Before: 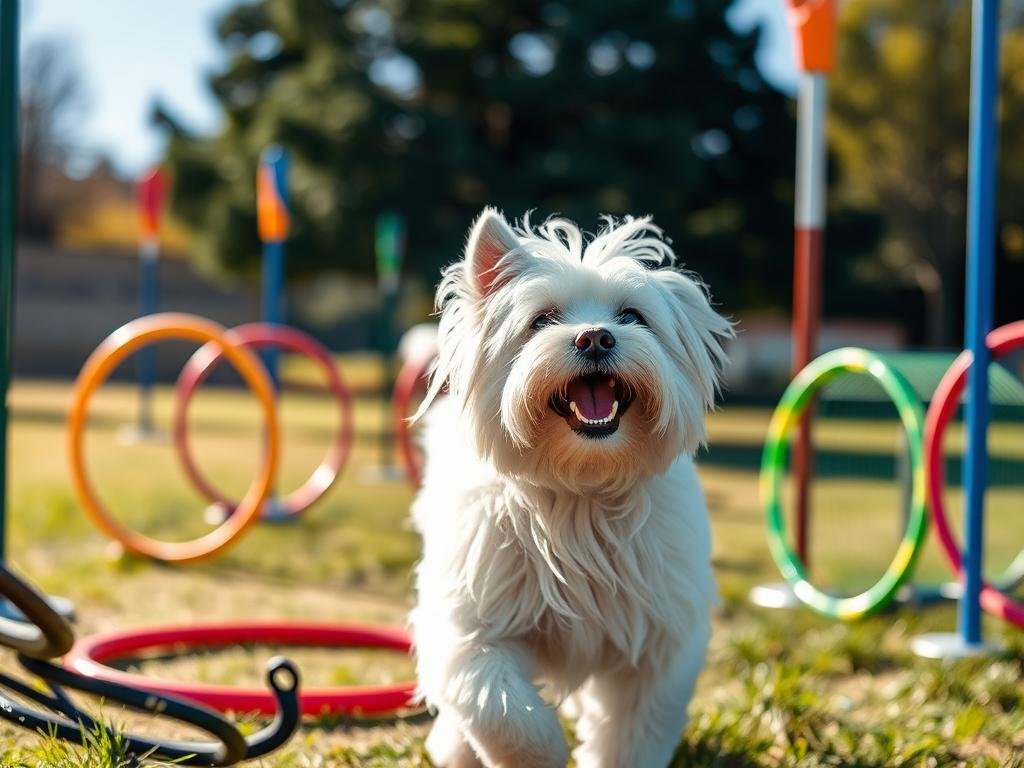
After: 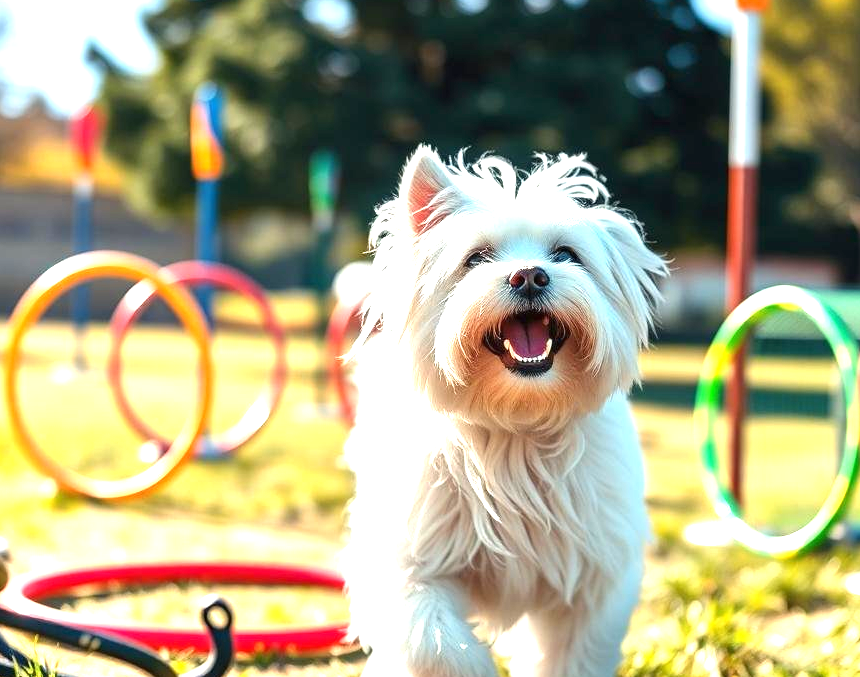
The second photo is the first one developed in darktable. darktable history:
exposure: black level correction 0, exposure 1.379 EV, compensate exposure bias true, compensate highlight preservation false
crop: left 6.446%, top 8.188%, right 9.538%, bottom 3.548%
